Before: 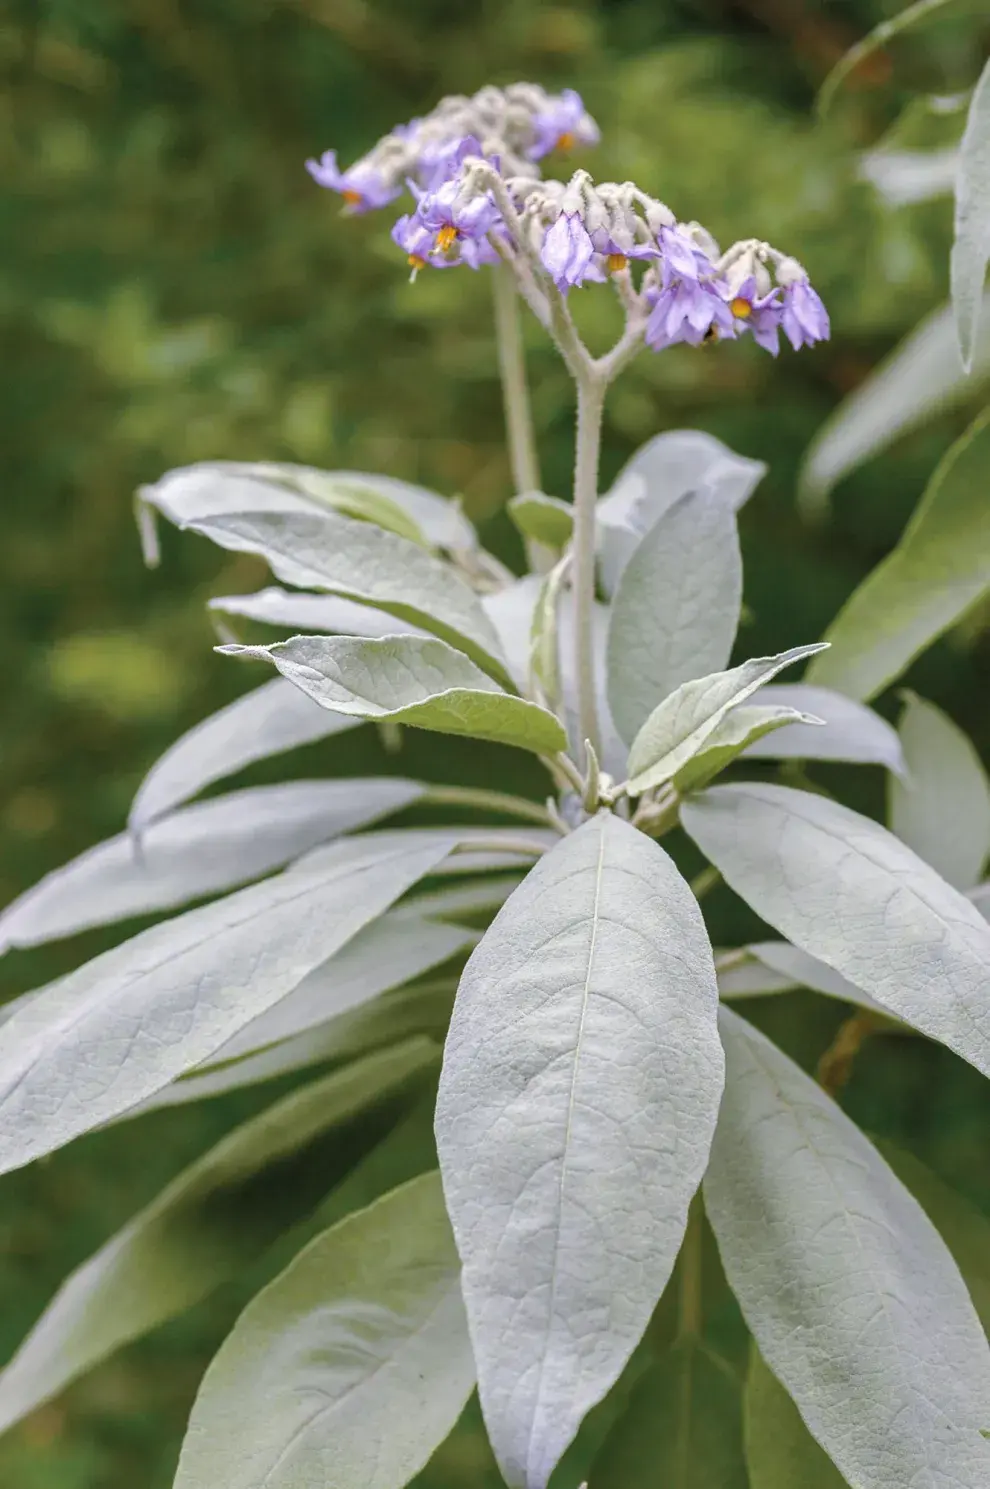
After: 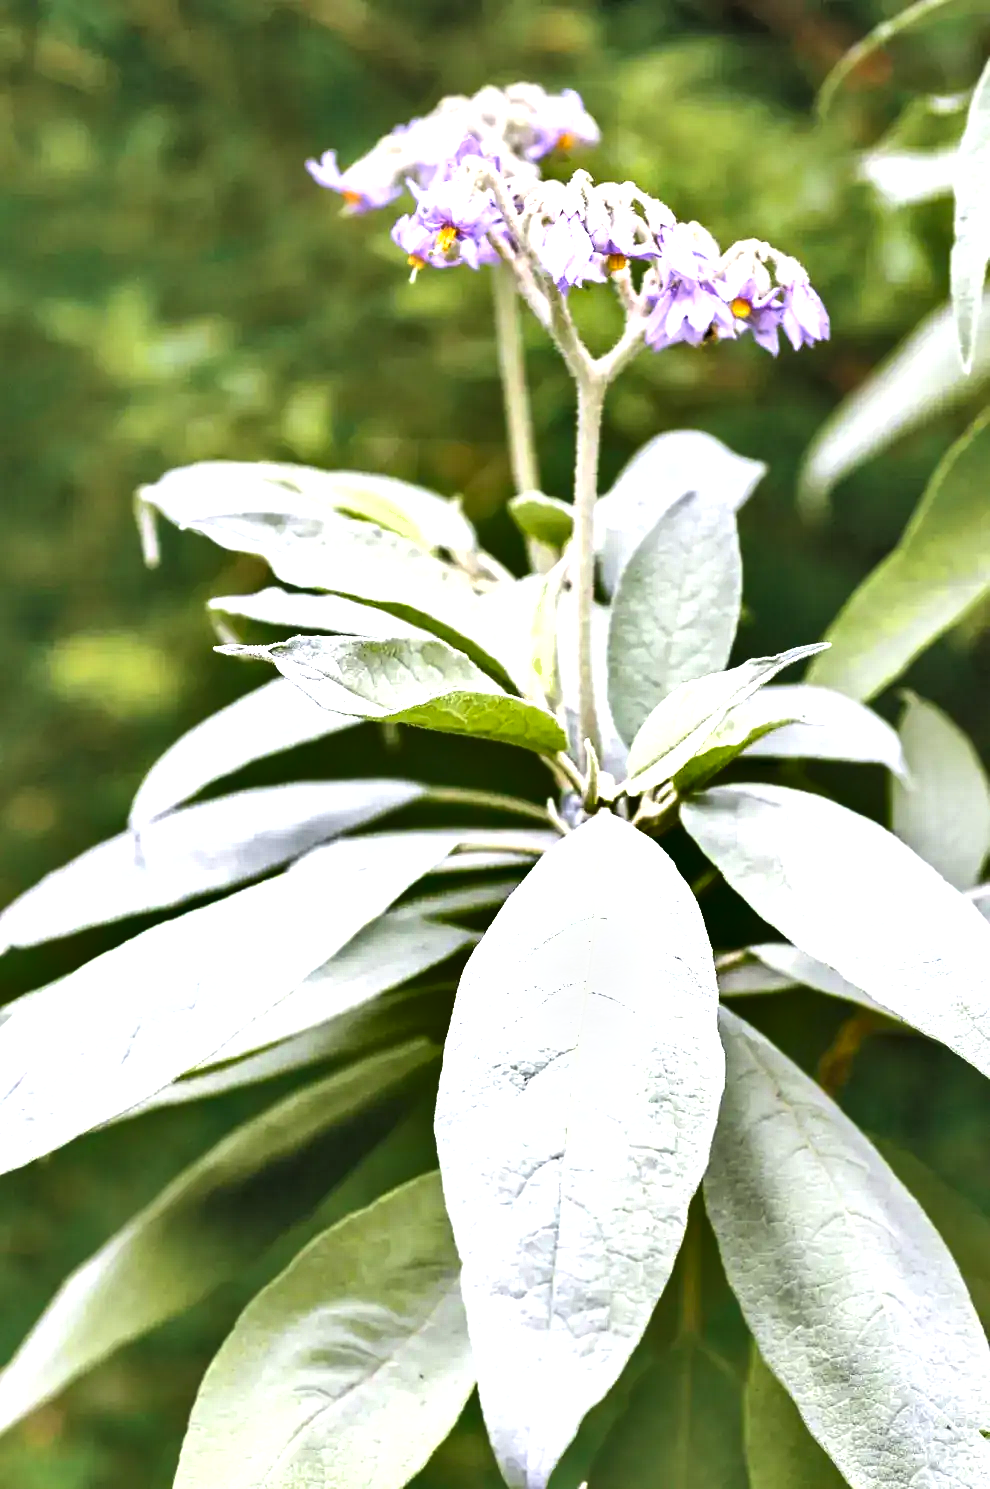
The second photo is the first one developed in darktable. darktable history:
shadows and highlights: shadows 74.3, highlights -60.96, soften with gaussian
levels: gray 59.35%, levels [0.012, 0.367, 0.697]
